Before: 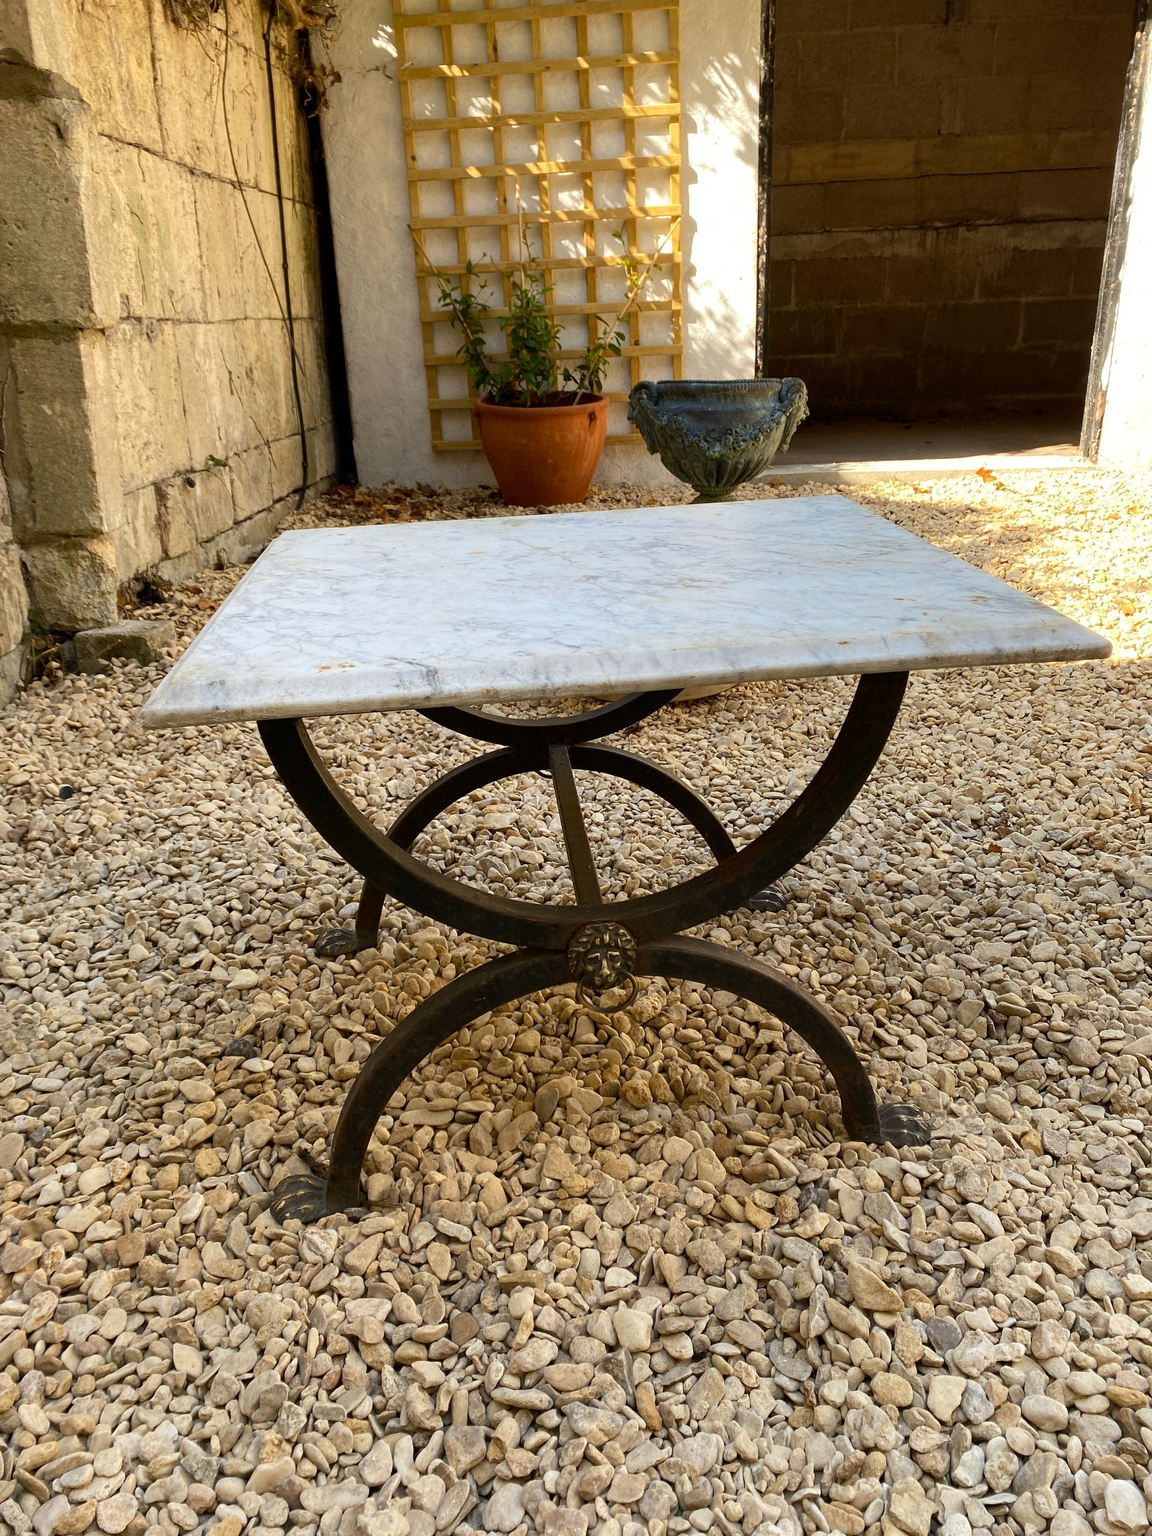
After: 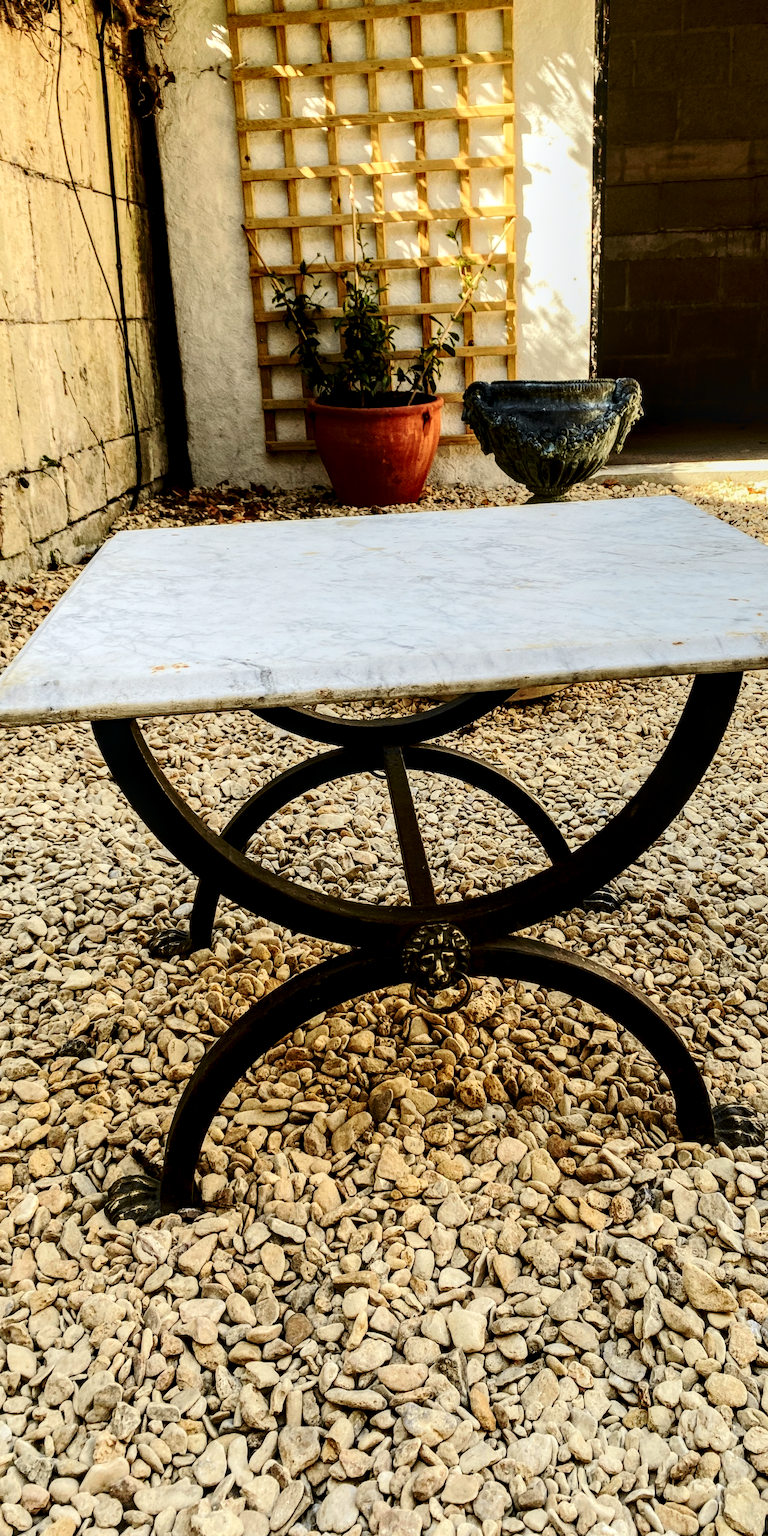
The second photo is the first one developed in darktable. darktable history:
local contrast: detail 150%
base curve: curves: ch0 [(0, 0) (0.073, 0.04) (0.157, 0.139) (0.492, 0.492) (0.758, 0.758) (1, 1)], preserve colors none
contrast brightness saturation: contrast 0.077, saturation 0.018
tone curve: curves: ch0 [(0, 0) (0.037, 0.011) (0.135, 0.093) (0.266, 0.281) (0.461, 0.555) (0.581, 0.716) (0.675, 0.793) (0.767, 0.849) (0.91, 0.924) (1, 0.979)]; ch1 [(0, 0) (0.292, 0.278) (0.419, 0.423) (0.493, 0.492) (0.506, 0.5) (0.534, 0.529) (0.562, 0.562) (0.641, 0.663) (0.754, 0.76) (1, 1)]; ch2 [(0, 0) (0.294, 0.3) (0.361, 0.372) (0.429, 0.445) (0.478, 0.486) (0.502, 0.498) (0.518, 0.522) (0.531, 0.549) (0.561, 0.579) (0.64, 0.645) (0.7, 0.7) (0.861, 0.808) (1, 0.951)], color space Lab, independent channels, preserve colors none
crop and rotate: left 14.471%, right 18.839%
